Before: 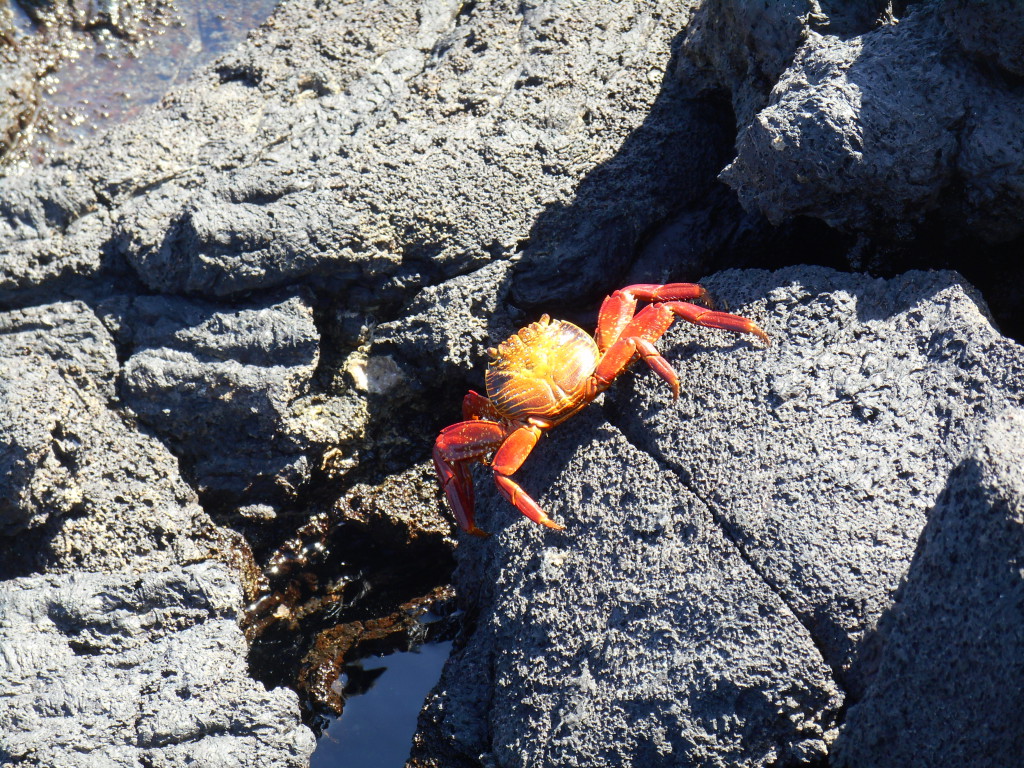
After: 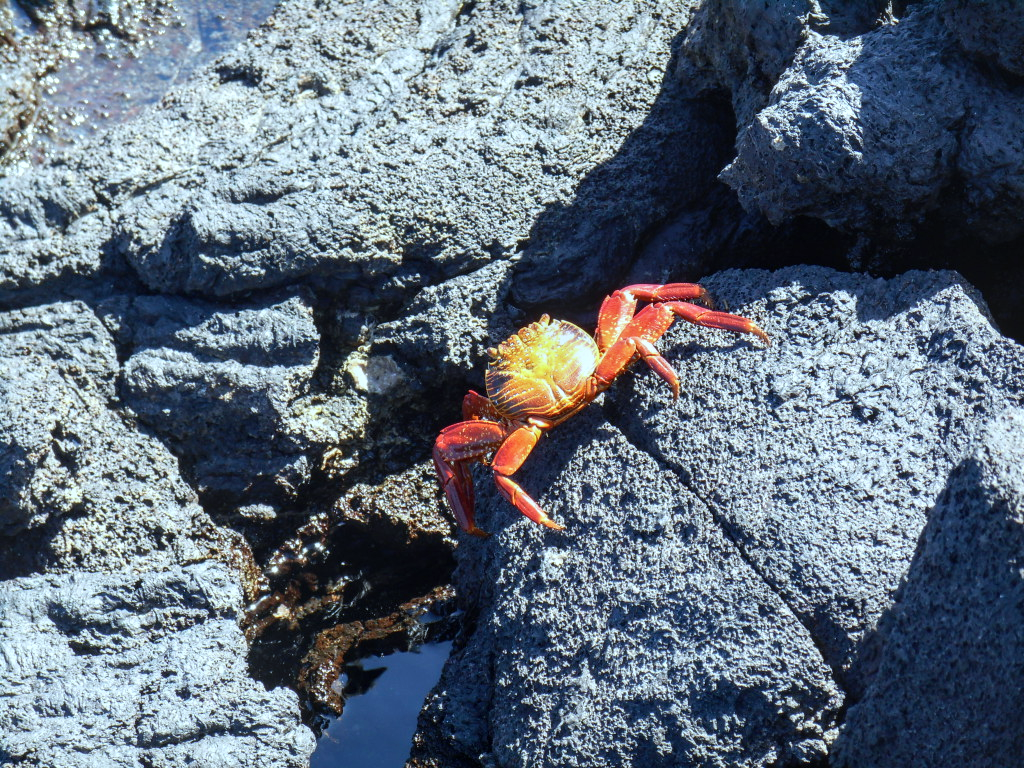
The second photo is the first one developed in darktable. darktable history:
tone equalizer: on, module defaults
local contrast: on, module defaults
color calibration: illuminant F (fluorescent), F source F9 (Cool White Deluxe 4150 K) – high CRI, x 0.374, y 0.373, temperature 4158.34 K
